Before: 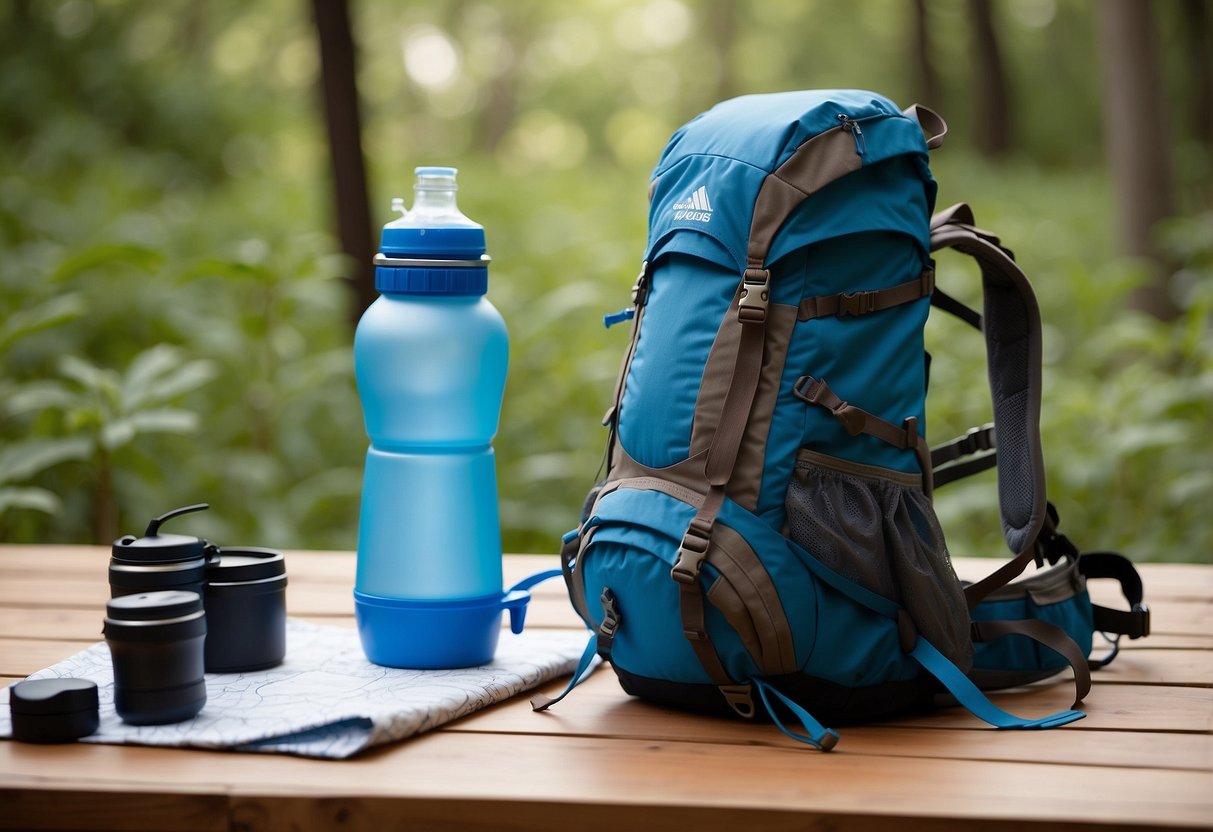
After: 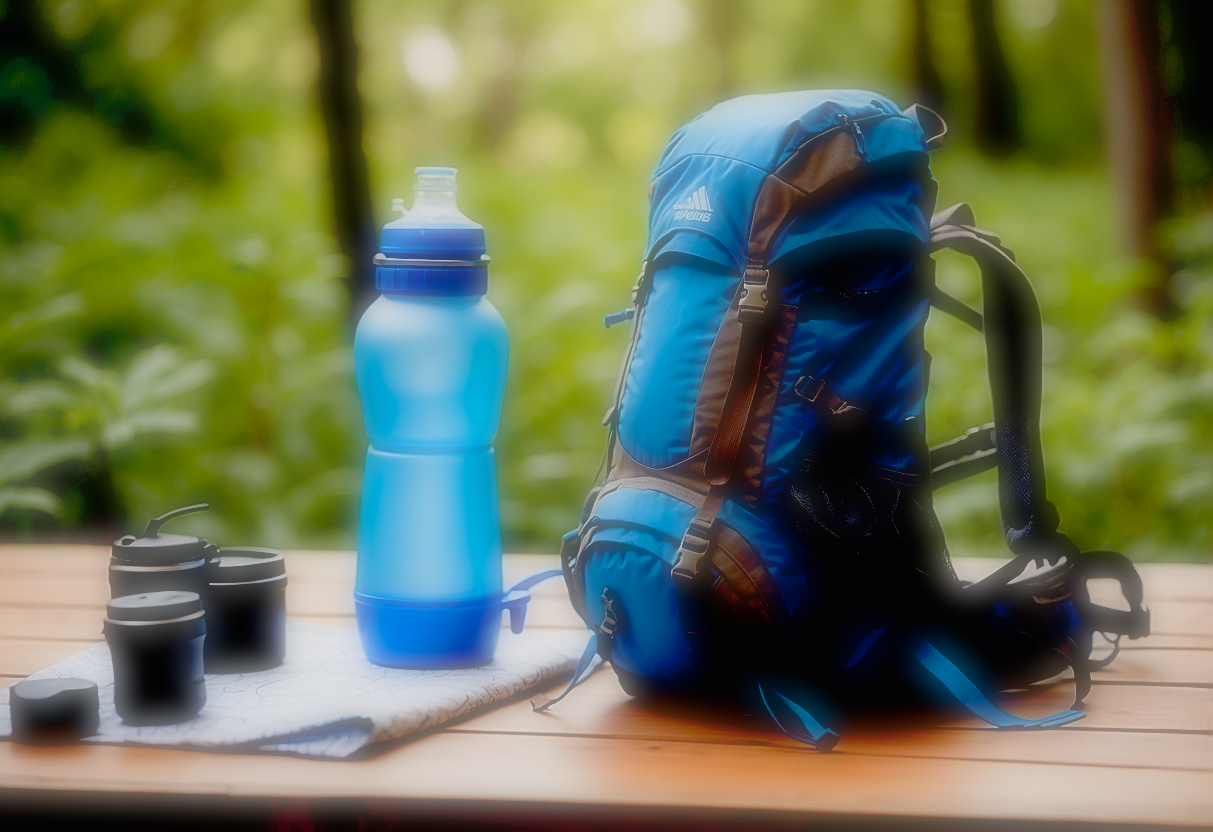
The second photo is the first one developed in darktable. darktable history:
soften: on, module defaults
filmic rgb: black relative exposure -9.5 EV, white relative exposure 3.02 EV, hardness 6.12
contrast brightness saturation: contrast 0.2, brightness 0.16, saturation 0.22
tone equalizer: on, module defaults
sharpen: on, module defaults
color balance rgb: contrast -30%
exposure: black level correction 0.046, exposure -0.228 EV, compensate highlight preservation false
